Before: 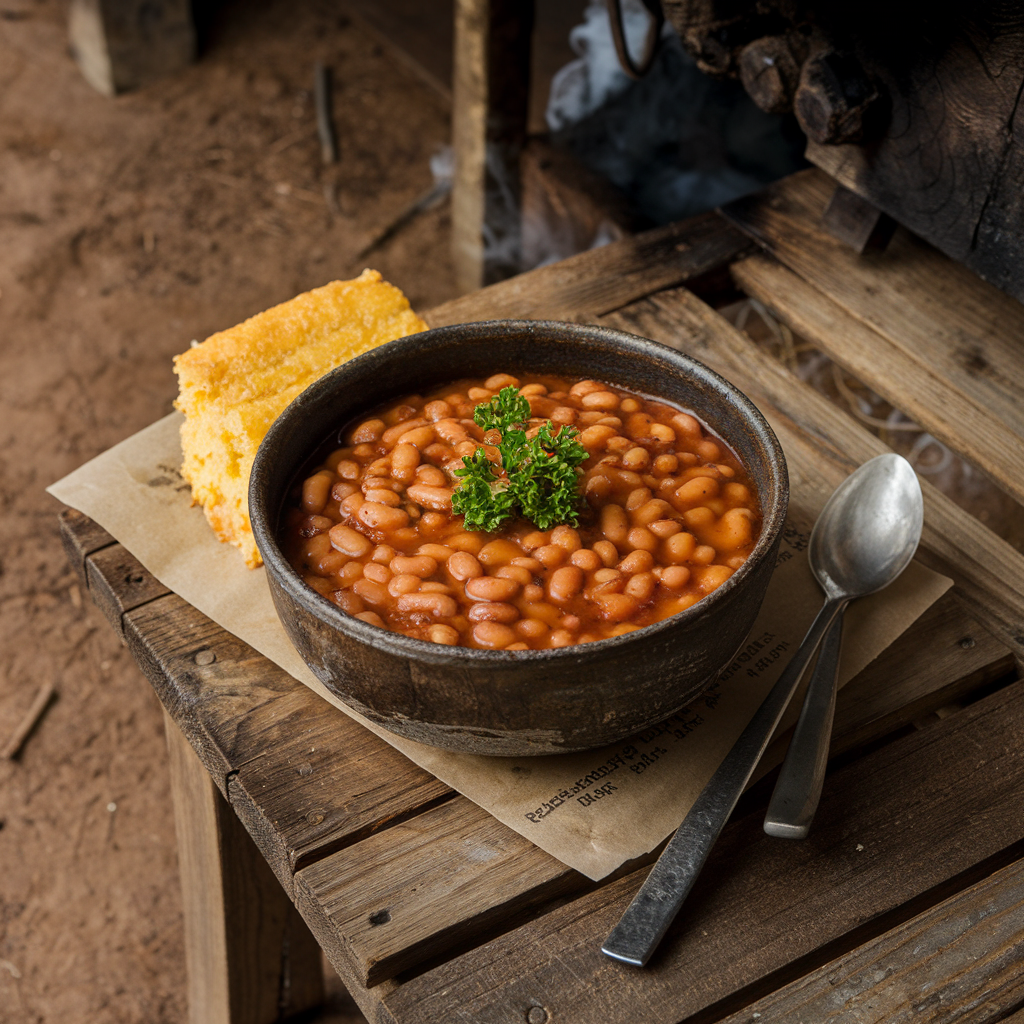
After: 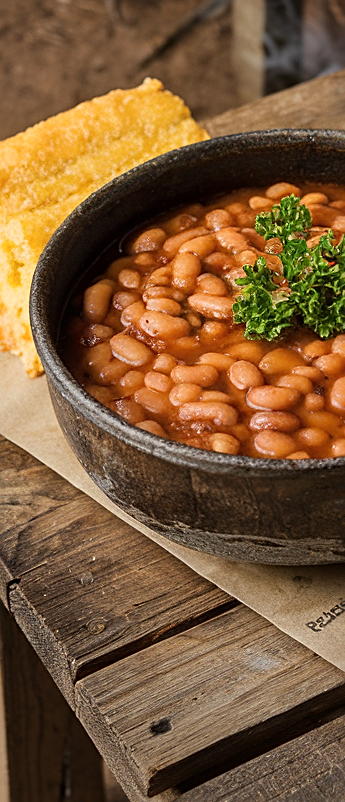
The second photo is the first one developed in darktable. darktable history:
crop and rotate: left 21.459%, top 18.684%, right 44.827%, bottom 2.978%
tone curve: curves: ch0 [(0, 0) (0.003, 0.003) (0.011, 0.012) (0.025, 0.026) (0.044, 0.046) (0.069, 0.072) (0.1, 0.104) (0.136, 0.141) (0.177, 0.185) (0.224, 0.234) (0.277, 0.289) (0.335, 0.349) (0.399, 0.415) (0.468, 0.488) (0.543, 0.566) (0.623, 0.649) (0.709, 0.739) (0.801, 0.834) (0.898, 0.923) (1, 1)], color space Lab, independent channels, preserve colors none
sharpen: on, module defaults
